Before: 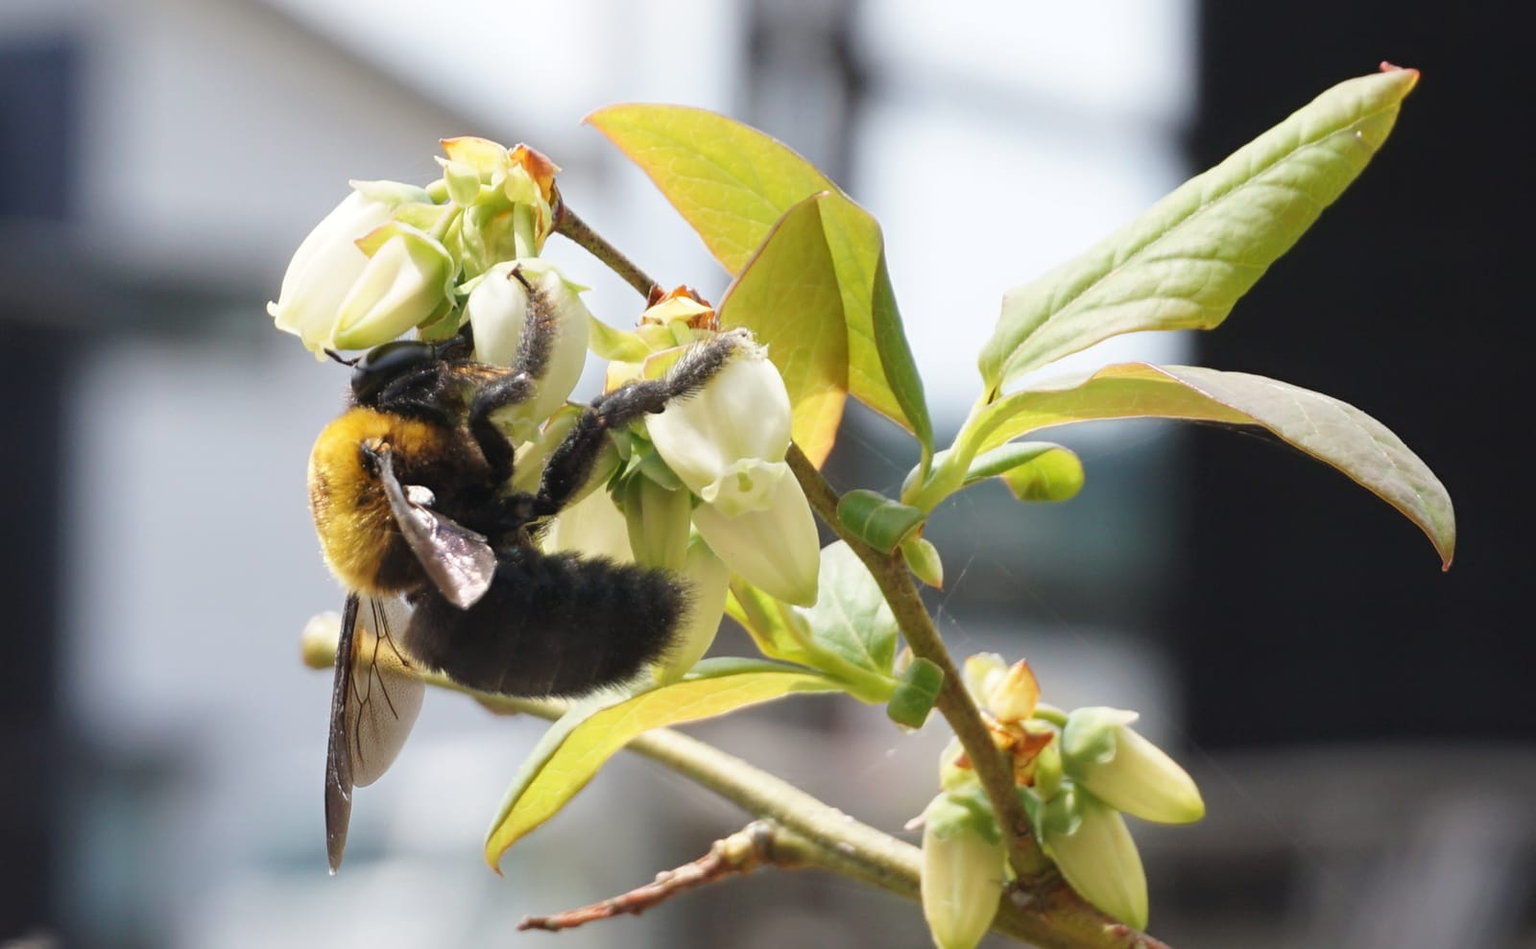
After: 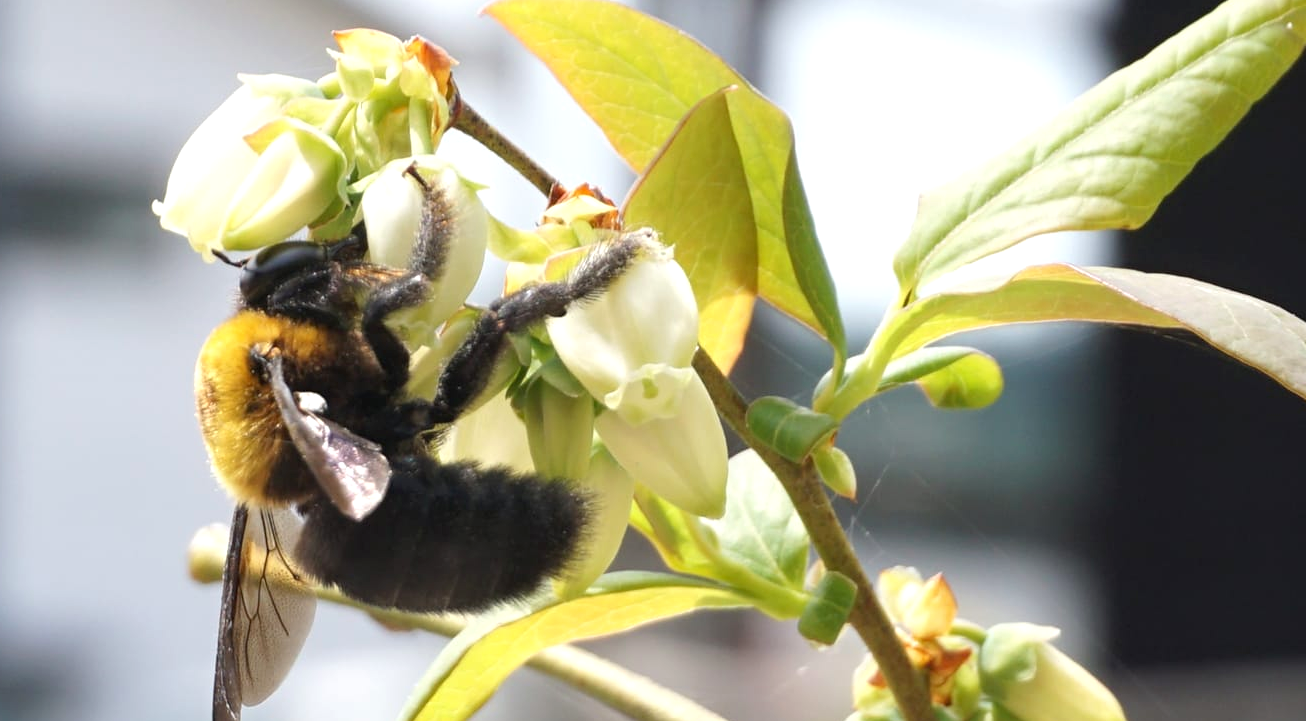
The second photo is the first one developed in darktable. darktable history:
crop: left 7.924%, top 11.604%, right 10.419%, bottom 15.405%
exposure: black level correction 0.002, exposure 0.299 EV, compensate highlight preservation false
